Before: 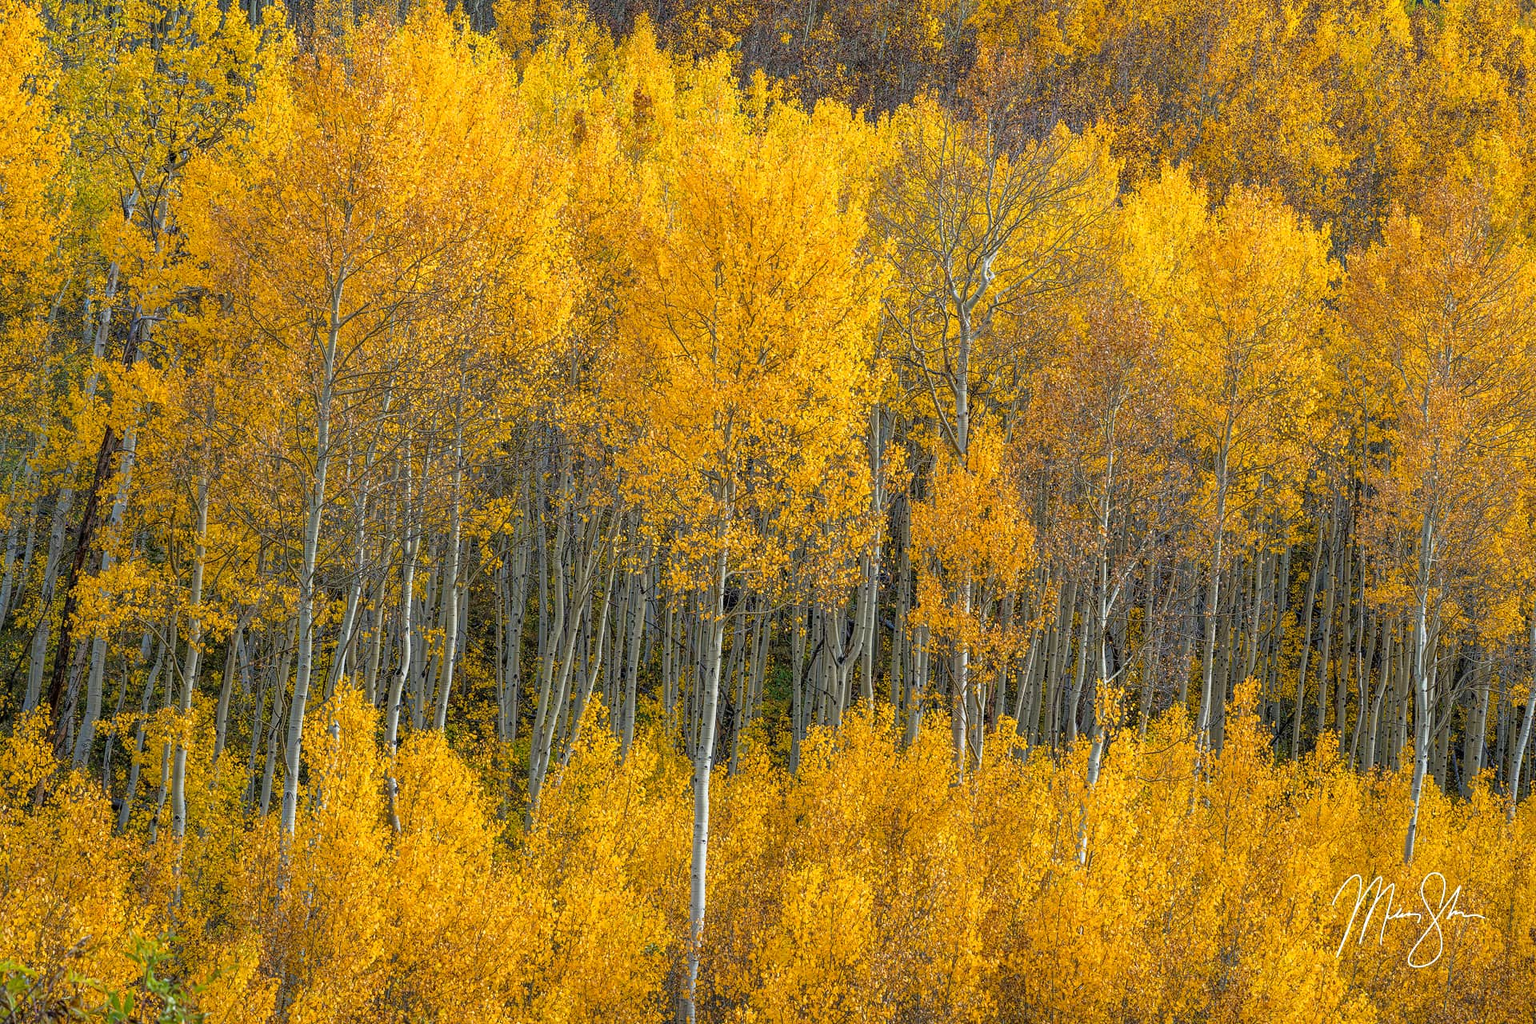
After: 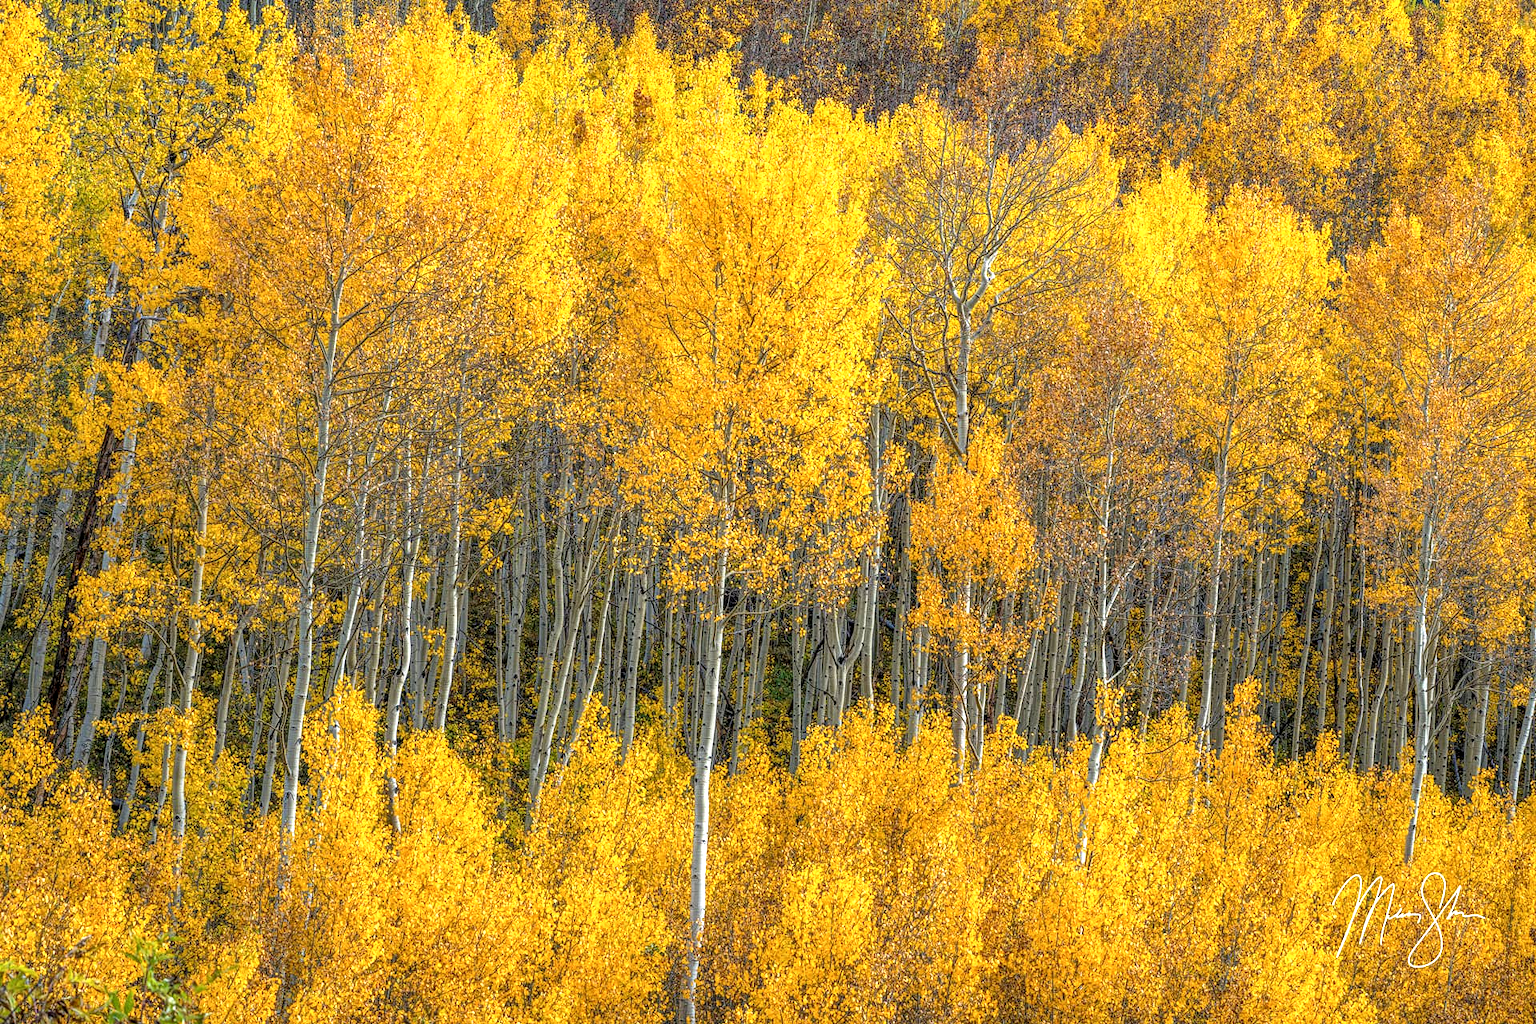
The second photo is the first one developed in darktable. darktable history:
exposure: black level correction 0, exposure 0.499 EV, compensate highlight preservation false
levels: mode automatic
local contrast: detail 130%
